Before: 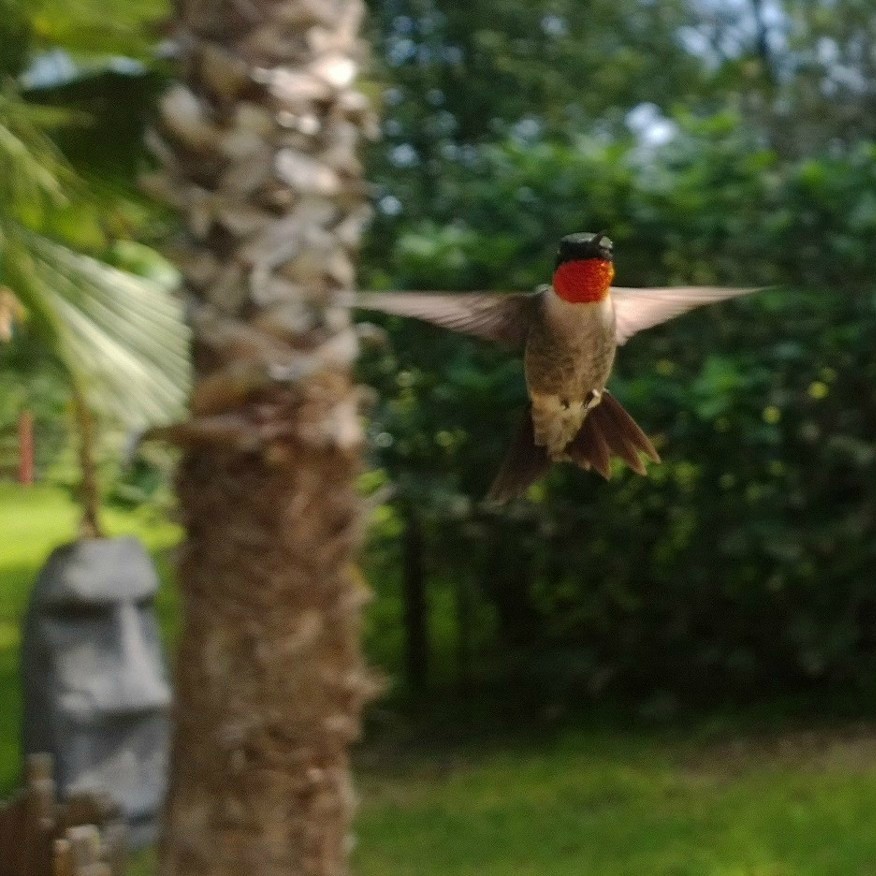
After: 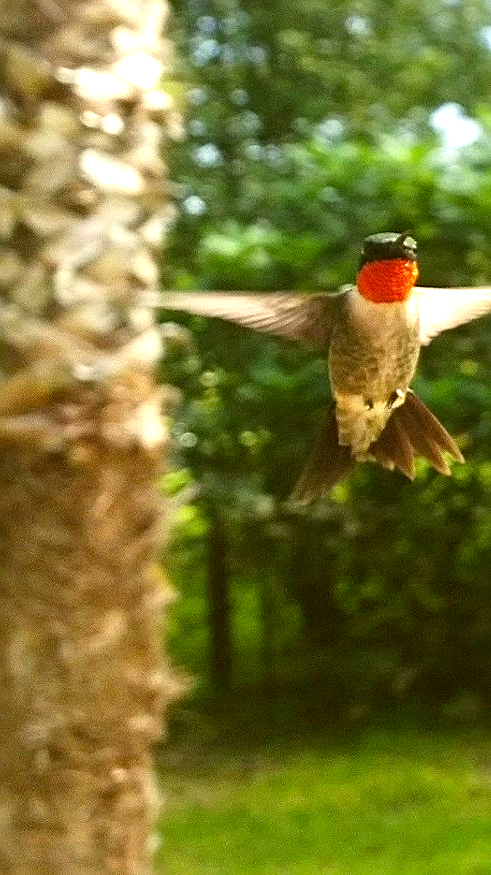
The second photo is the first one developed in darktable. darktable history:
exposure: black level correction 0, exposure 1.532 EV, compensate exposure bias true, compensate highlight preservation false
sharpen: on, module defaults
color correction: highlights a* -1.33, highlights b* 10.39, shadows a* 0.793, shadows b* 19.33
crop and rotate: left 22.428%, right 21.49%
